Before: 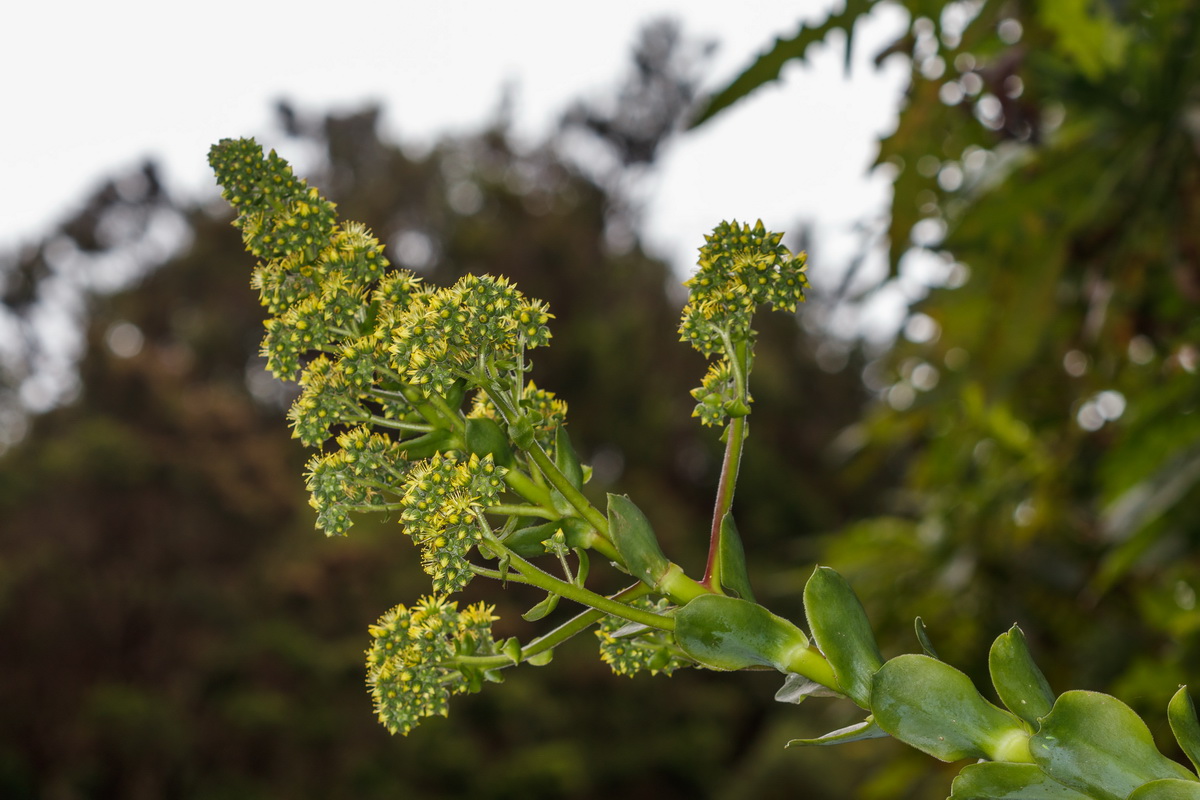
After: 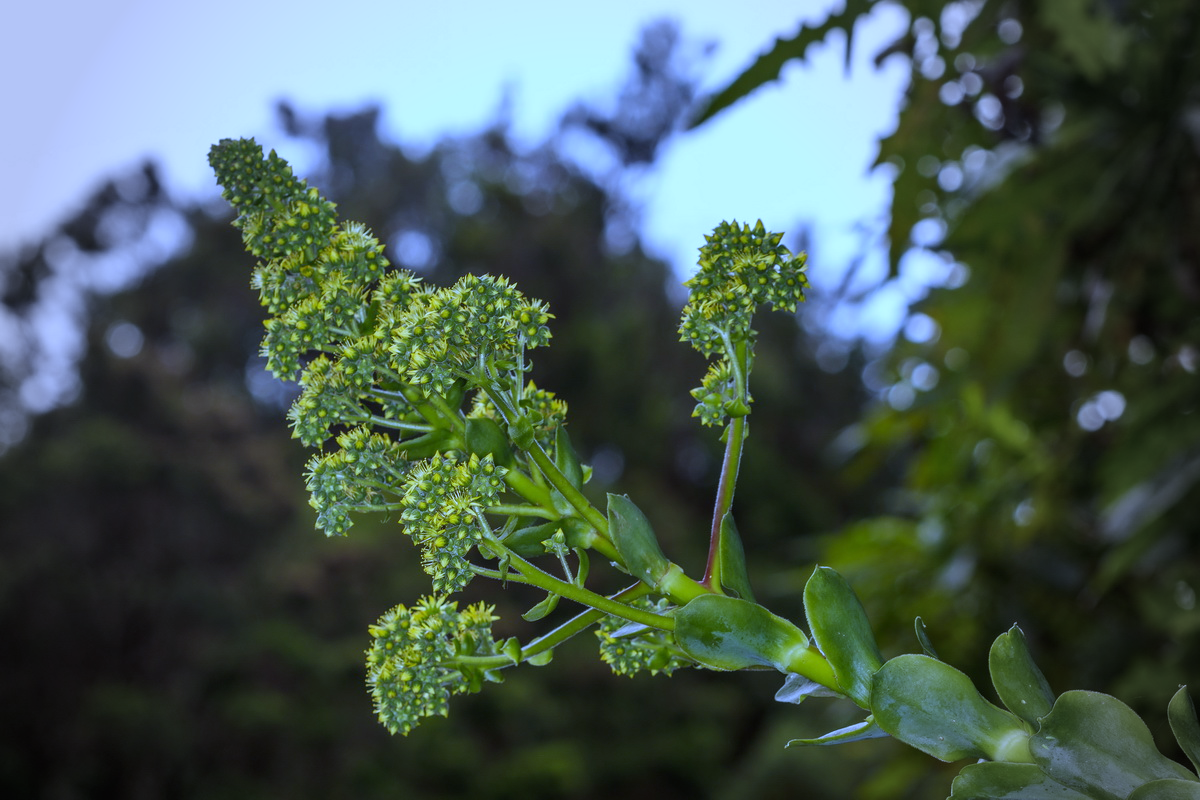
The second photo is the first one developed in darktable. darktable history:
white balance: red 0.766, blue 1.537
vignetting: fall-off start 64.63%, center (-0.034, 0.148), width/height ratio 0.881
